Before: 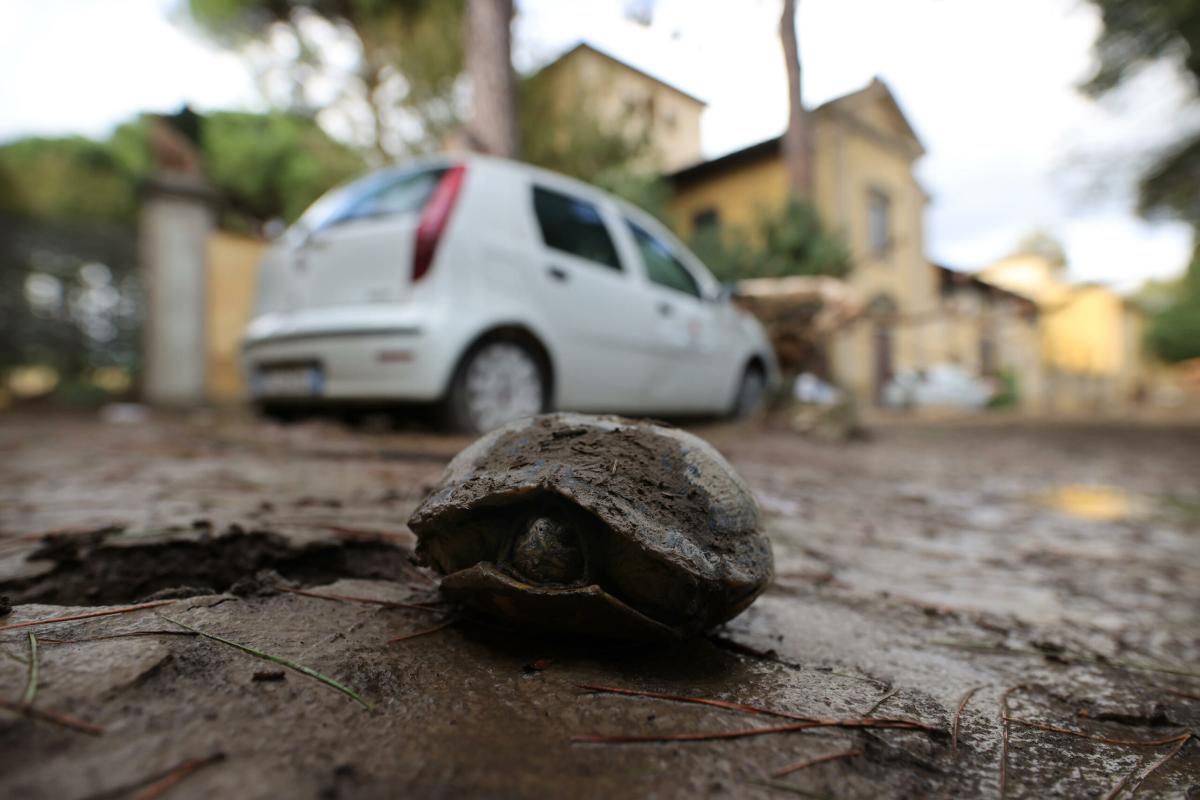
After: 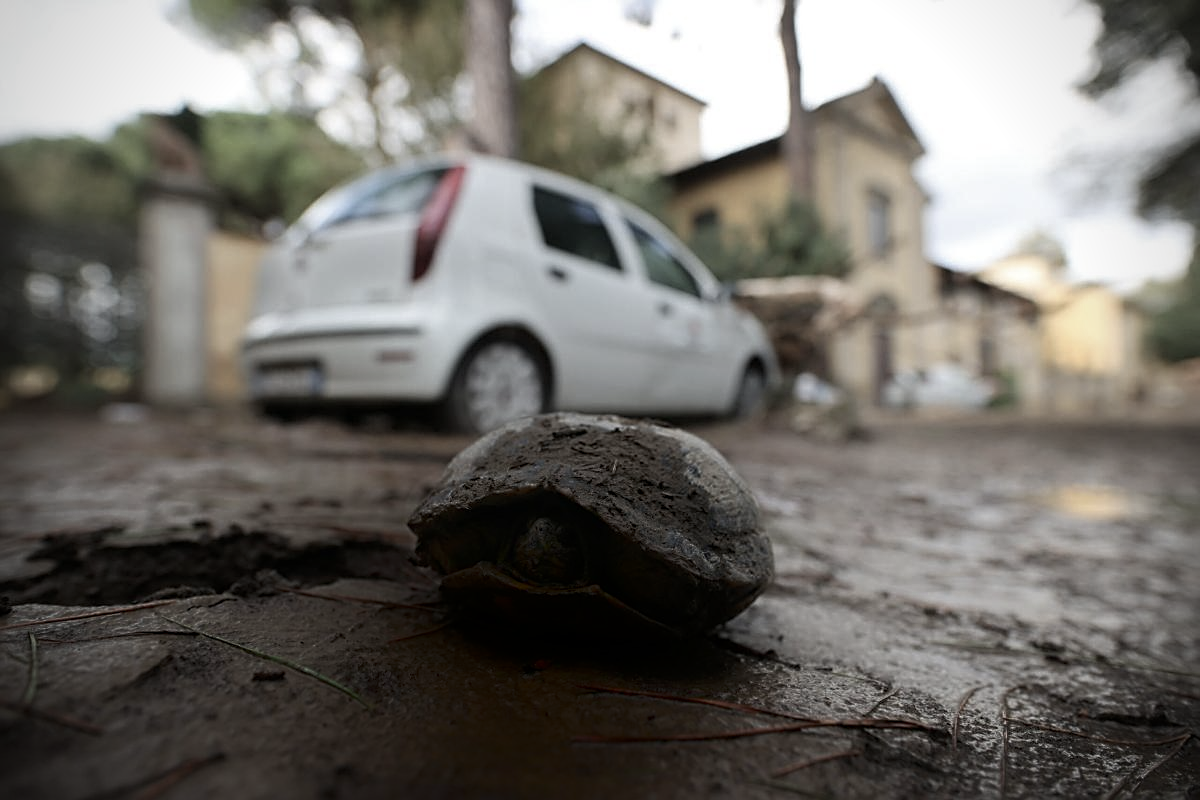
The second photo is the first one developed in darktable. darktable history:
shadows and highlights: shadows -88.1, highlights -36.08, soften with gaussian
color correction: highlights b* 0.032, saturation 0.552
sharpen: on, module defaults
vignetting: unbound false
